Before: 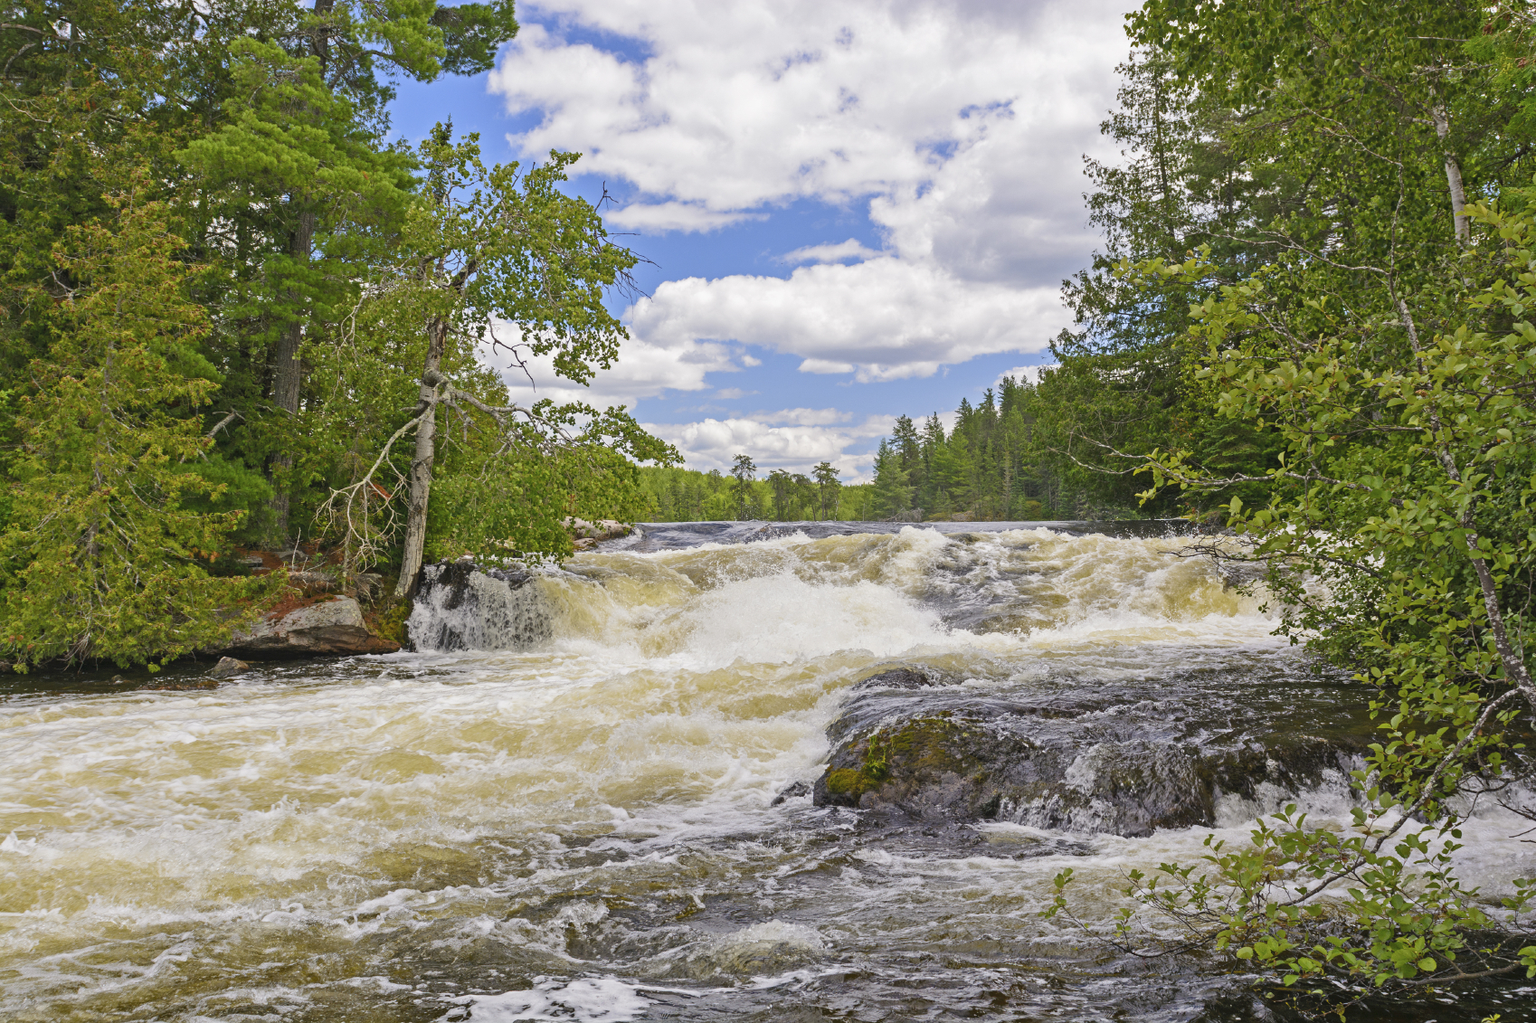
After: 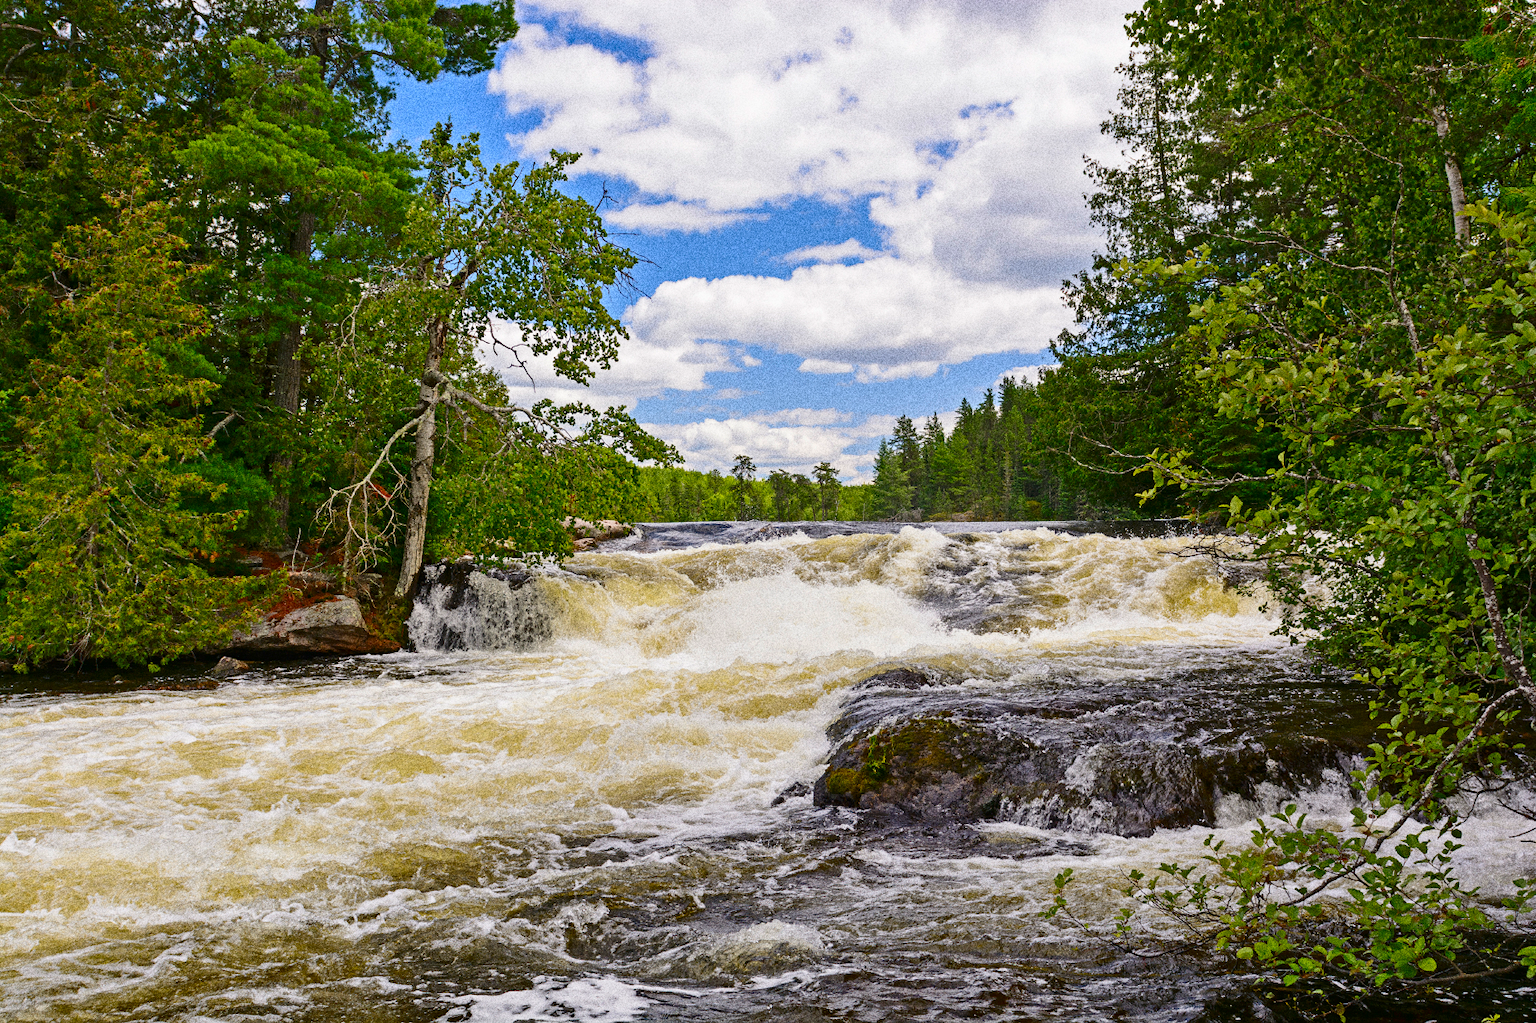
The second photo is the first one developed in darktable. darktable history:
tone equalizer: on, module defaults
grain: coarseness 10.62 ISO, strength 55.56%
contrast brightness saturation: contrast 0.19, brightness -0.11, saturation 0.21
